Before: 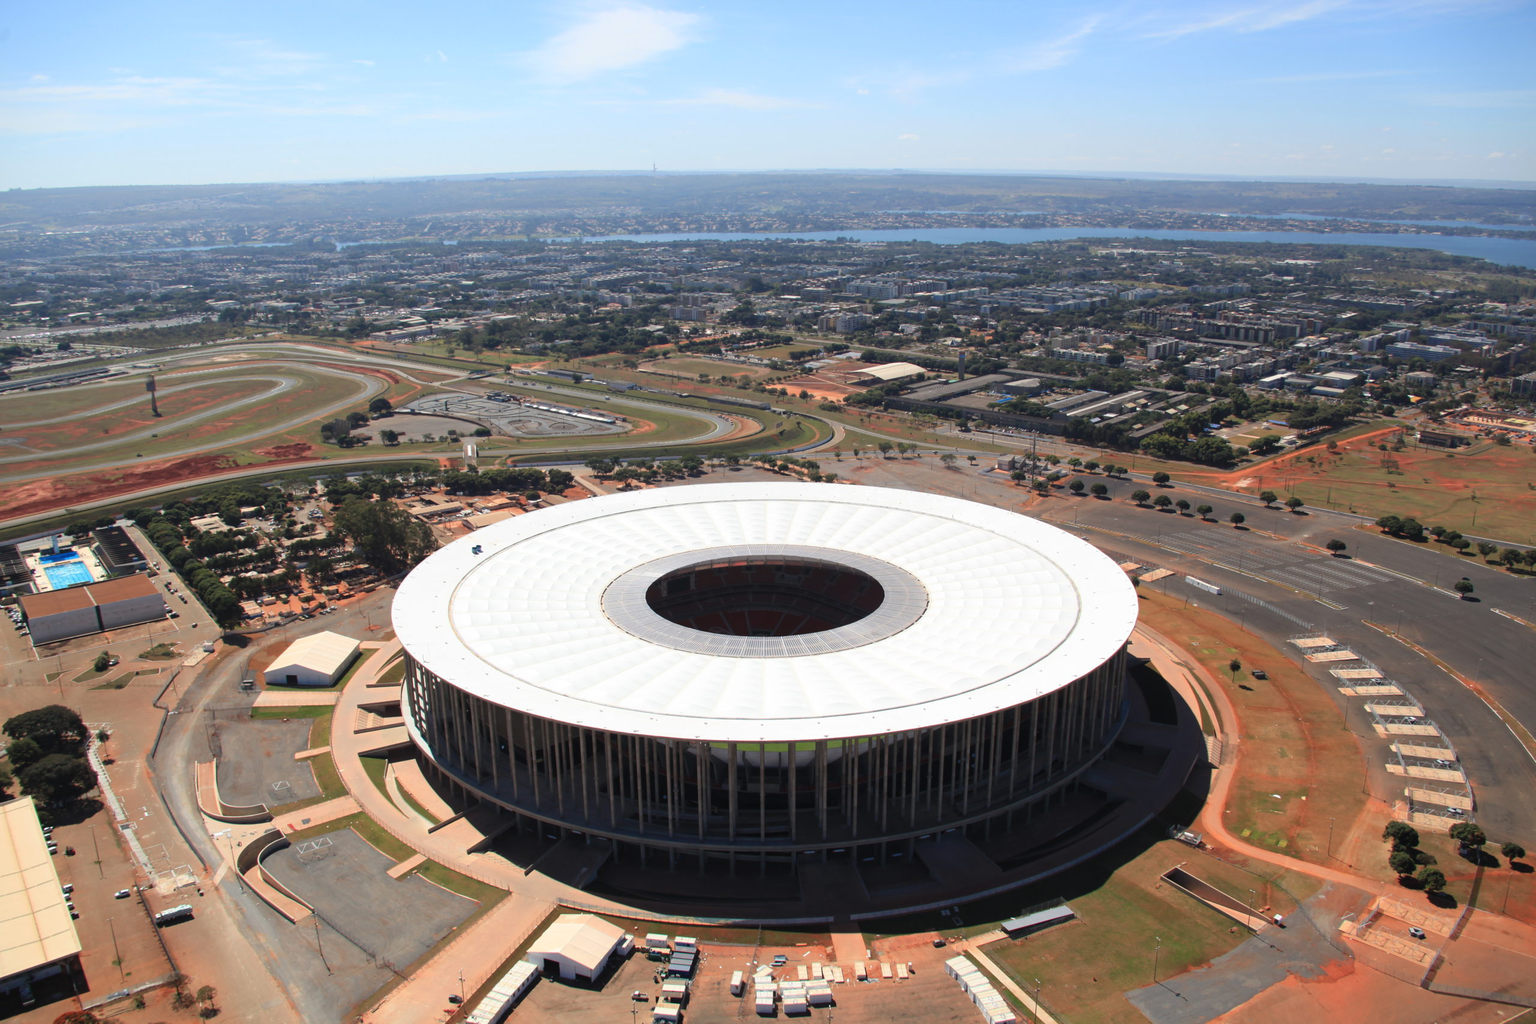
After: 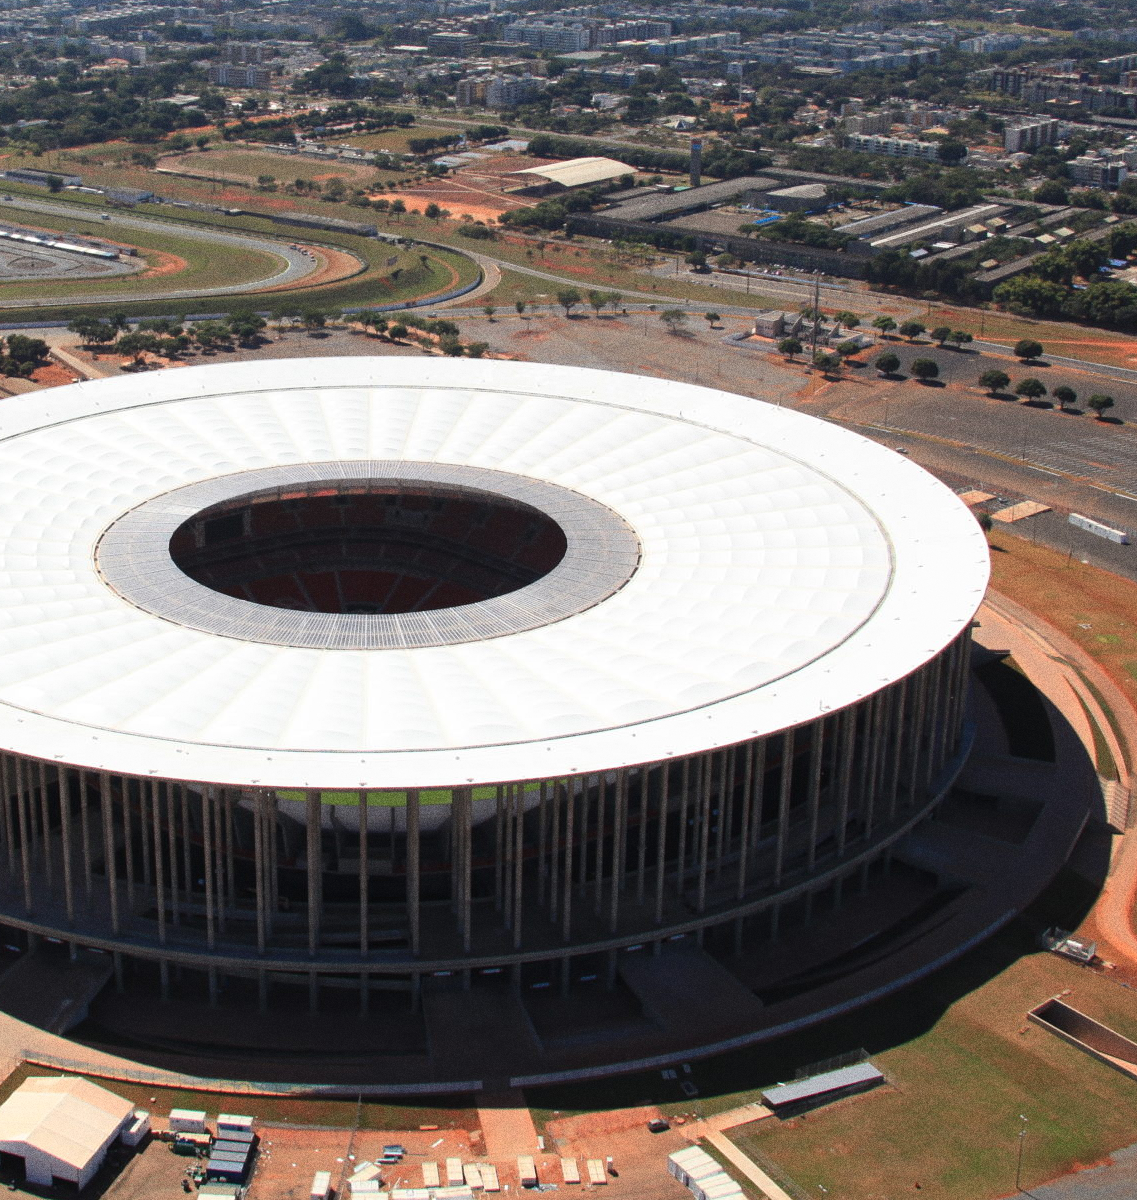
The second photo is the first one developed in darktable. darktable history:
grain: coarseness 0.09 ISO, strength 40%
crop: left 35.432%, top 26.233%, right 20.145%, bottom 3.432%
